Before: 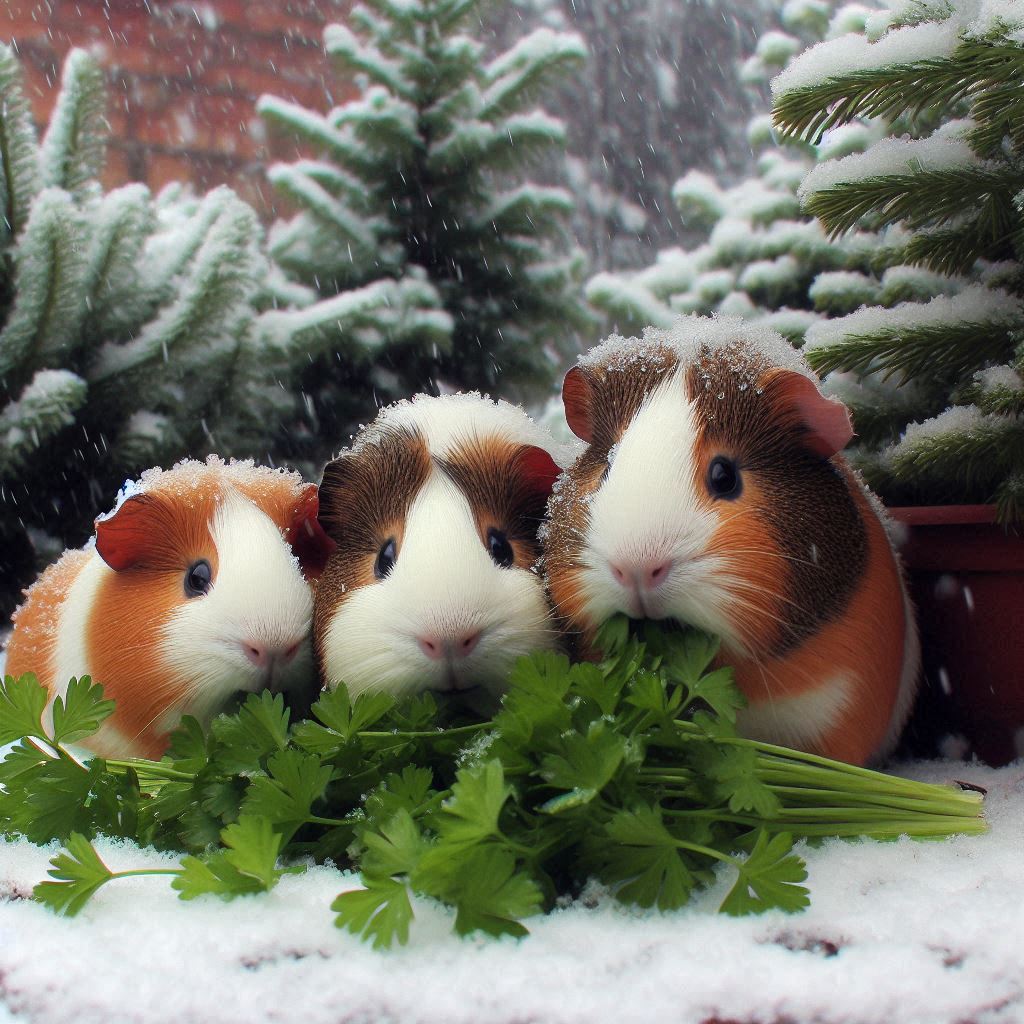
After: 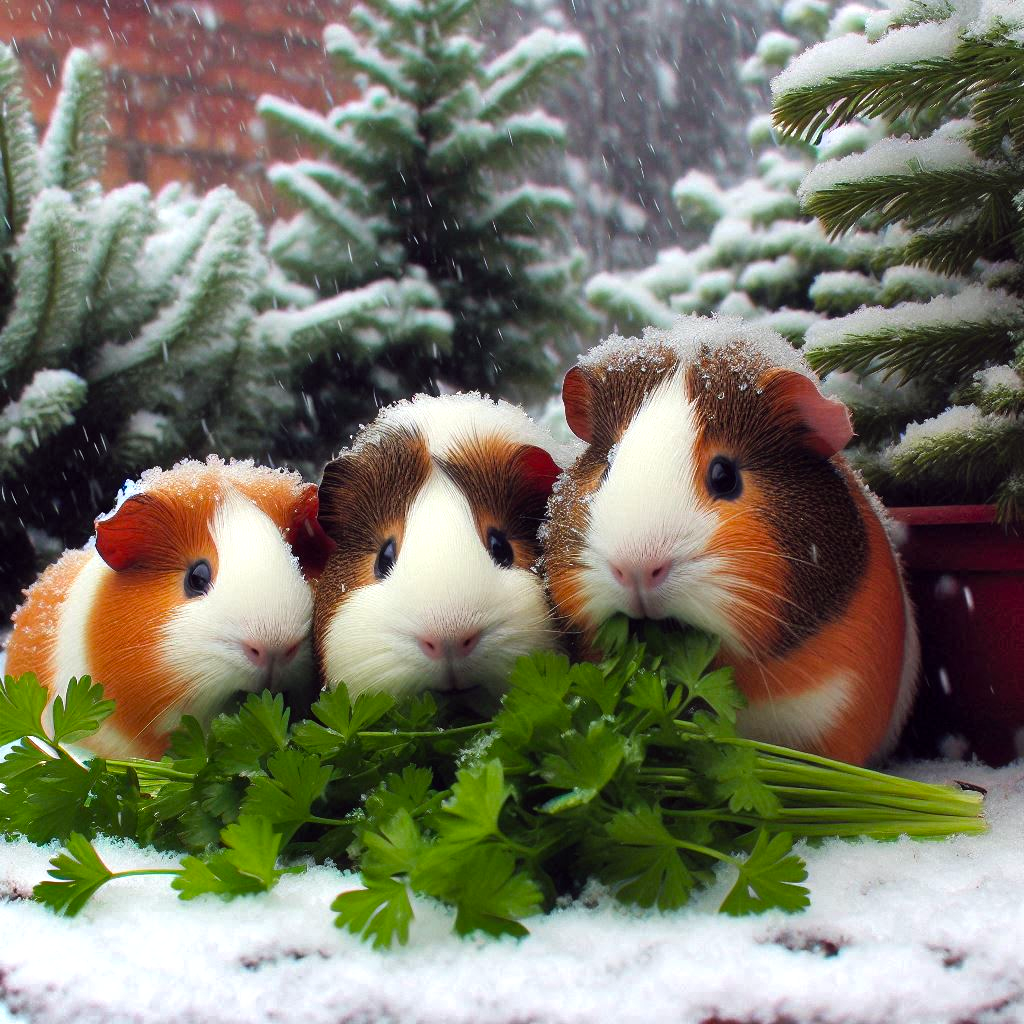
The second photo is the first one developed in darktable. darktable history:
shadows and highlights: soften with gaussian
color balance: lift [1, 1.001, 0.999, 1.001], gamma [1, 1.004, 1.007, 0.993], gain [1, 0.991, 0.987, 1.013], contrast 7.5%, contrast fulcrum 10%, output saturation 115%
